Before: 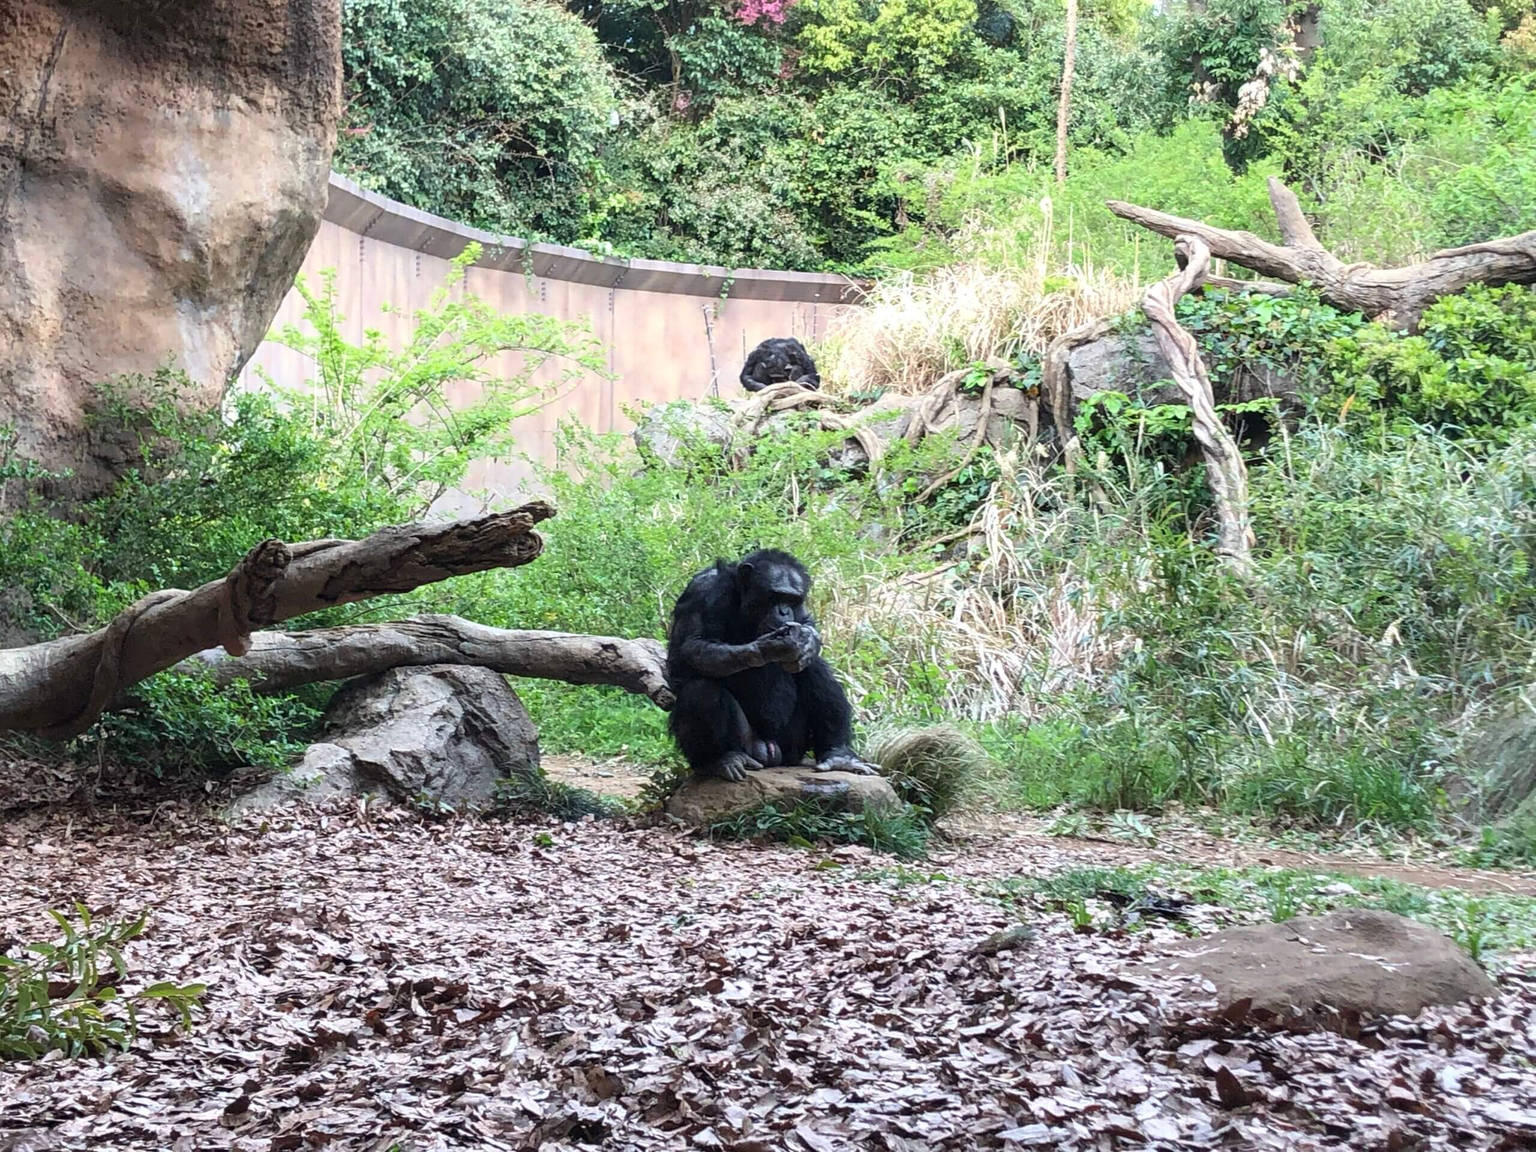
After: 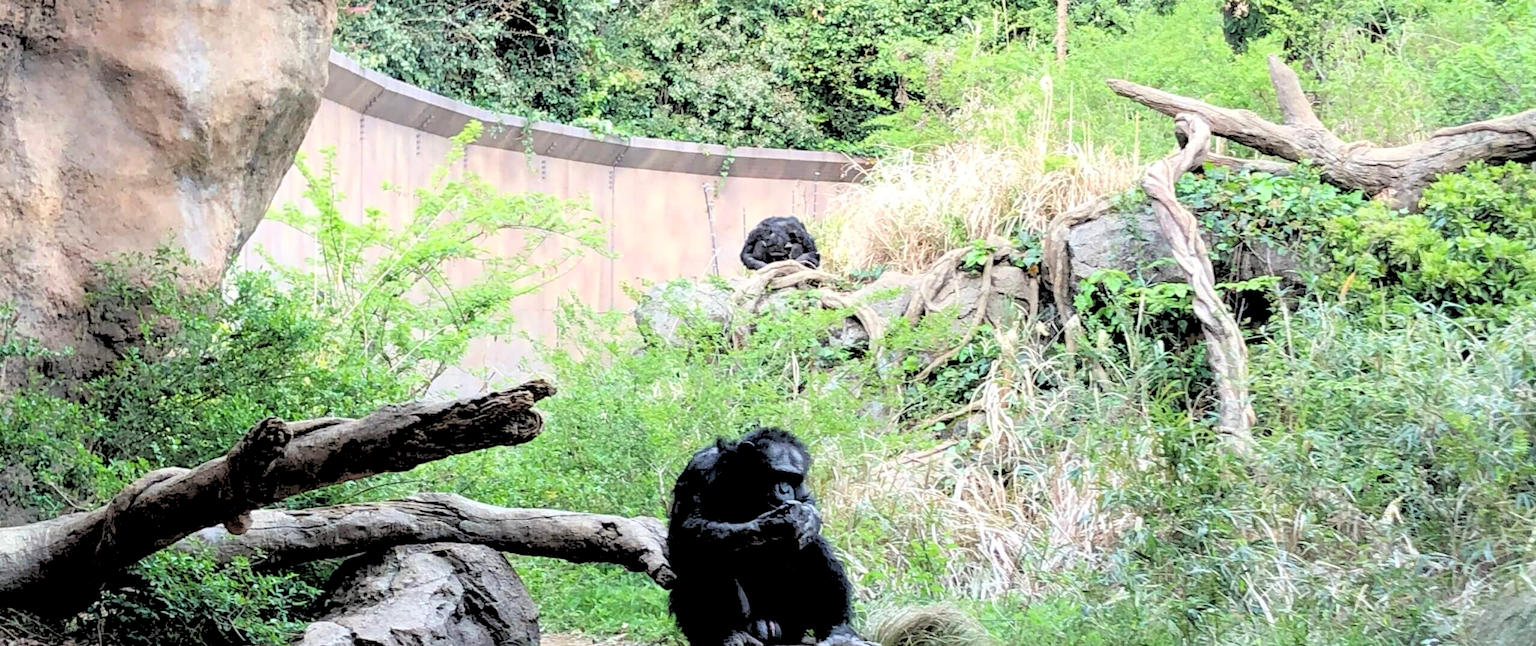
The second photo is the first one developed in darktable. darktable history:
crop and rotate: top 10.605%, bottom 33.274%
rgb levels: levels [[0.027, 0.429, 0.996], [0, 0.5, 1], [0, 0.5, 1]]
